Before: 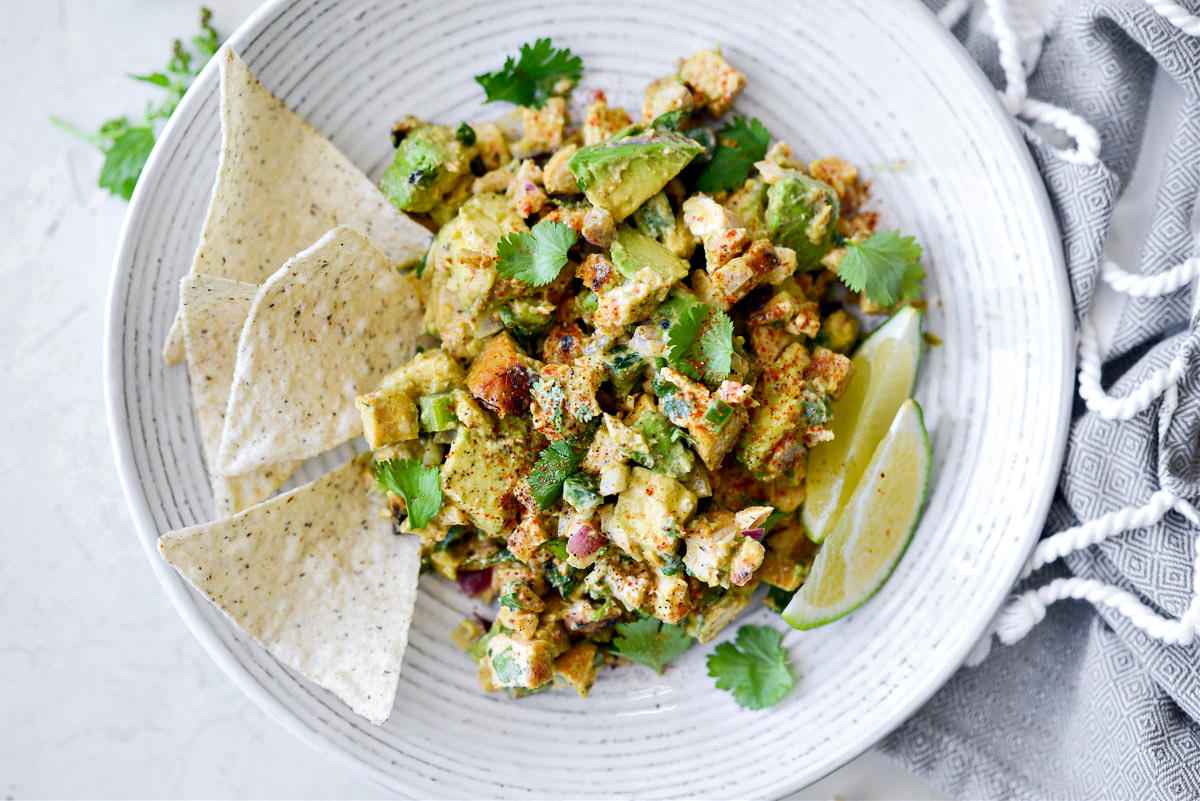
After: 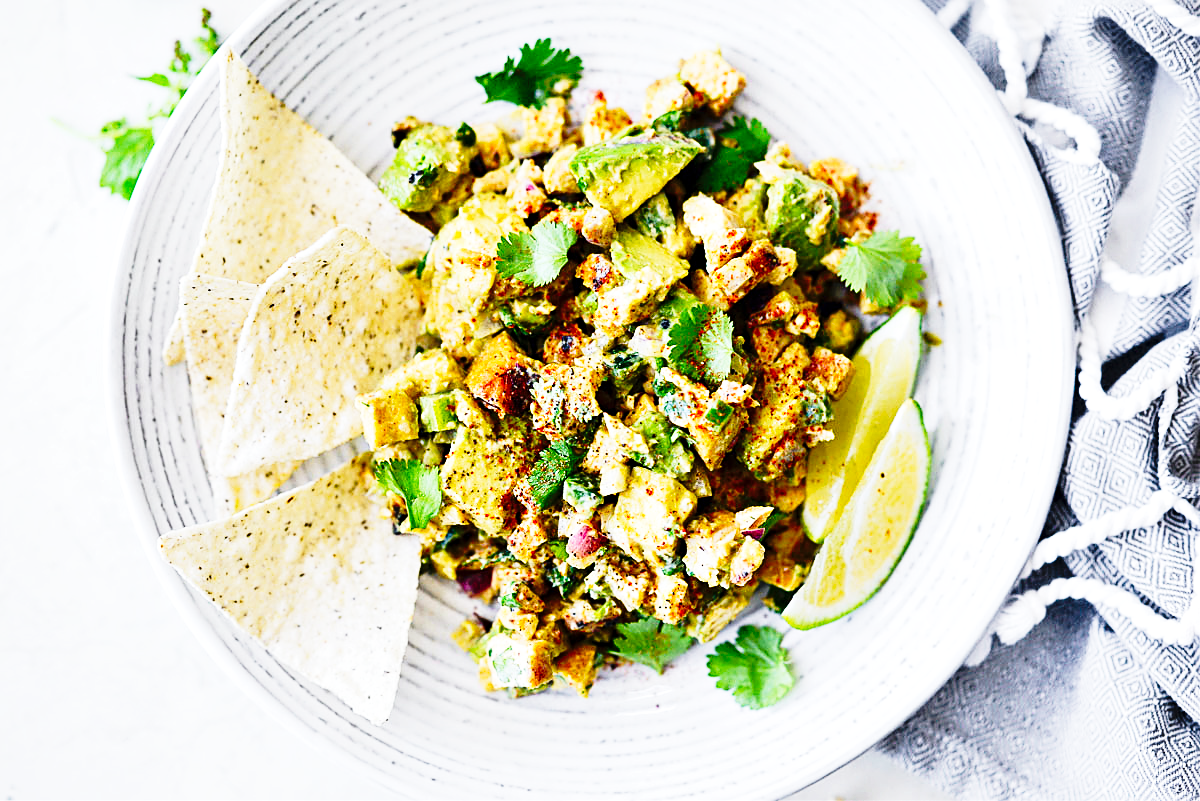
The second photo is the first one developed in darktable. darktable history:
base curve: curves: ch0 [(0, 0) (0.036, 0.037) (0.121, 0.228) (0.46, 0.76) (0.859, 0.983) (1, 1)], preserve colors none
tone curve: curves: ch0 [(0, 0) (0.003, 0.004) (0.011, 0.009) (0.025, 0.017) (0.044, 0.029) (0.069, 0.04) (0.1, 0.051) (0.136, 0.07) (0.177, 0.095) (0.224, 0.131) (0.277, 0.179) (0.335, 0.237) (0.399, 0.302) (0.468, 0.386) (0.543, 0.471) (0.623, 0.576) (0.709, 0.699) (0.801, 0.817) (0.898, 0.917) (1, 1)], preserve colors none
sharpen: on, module defaults
